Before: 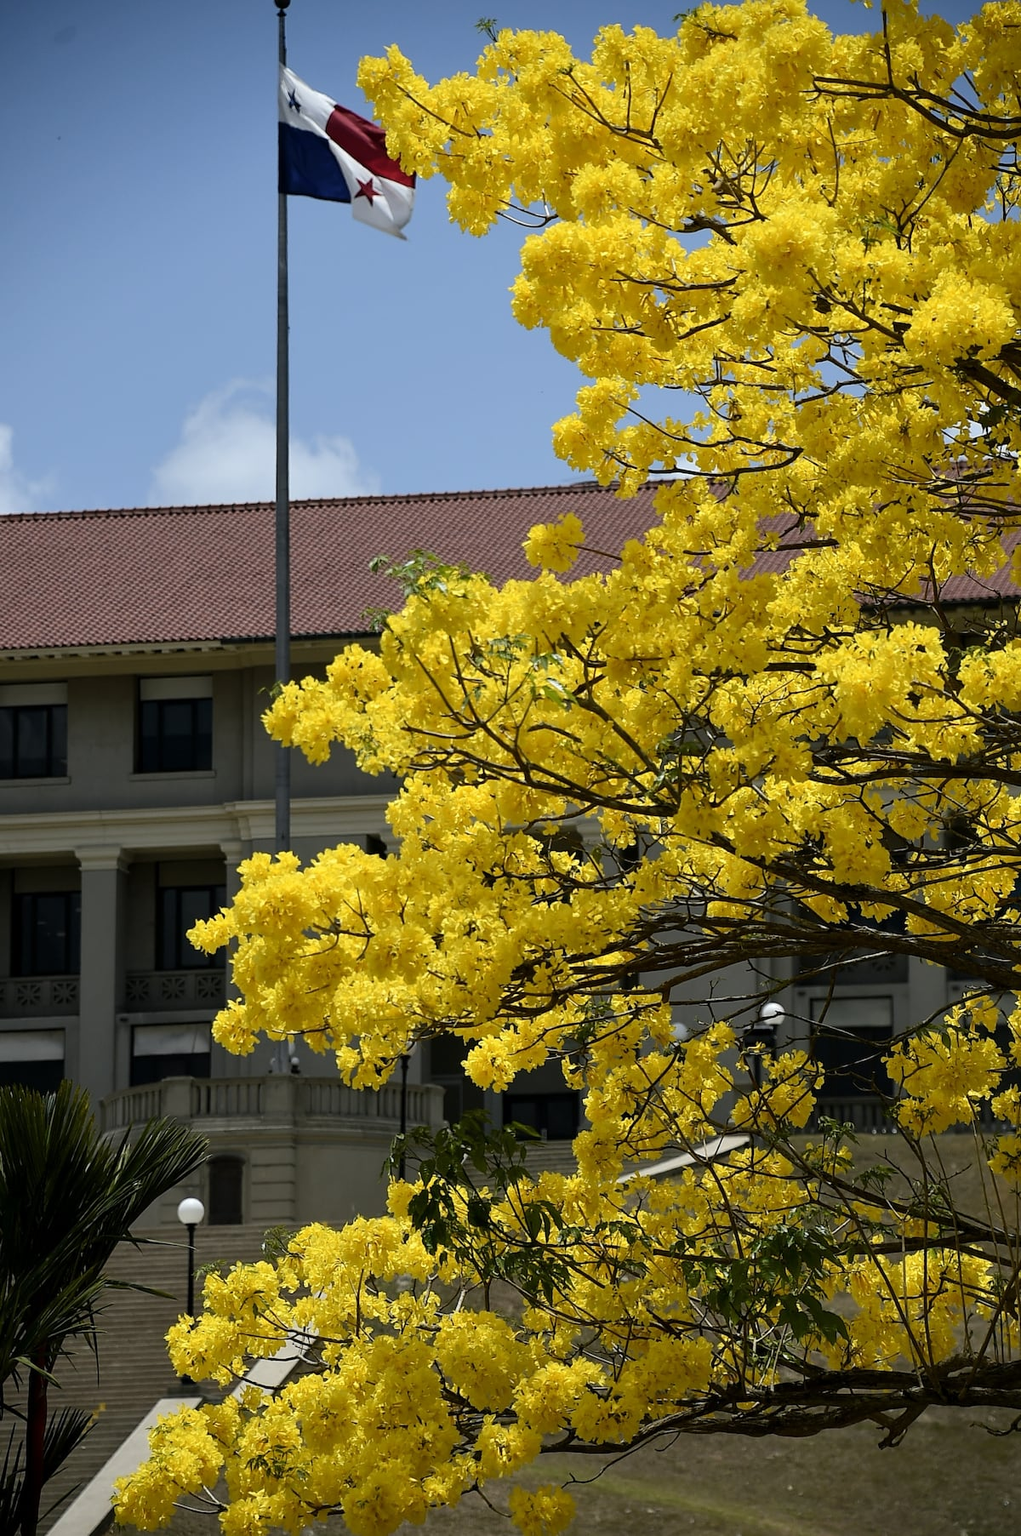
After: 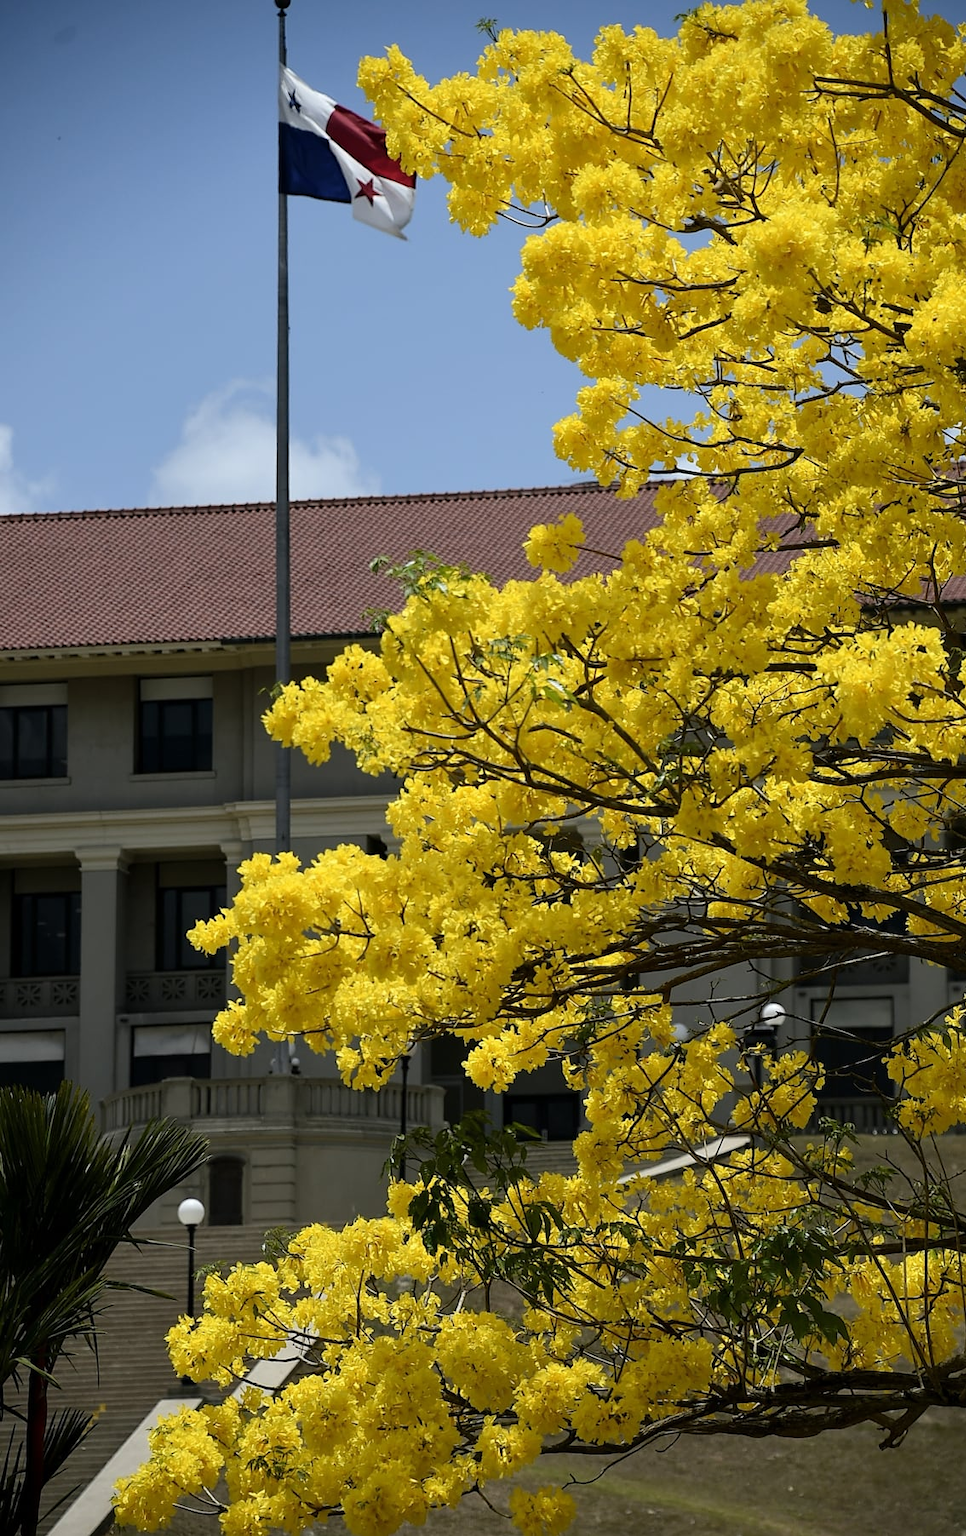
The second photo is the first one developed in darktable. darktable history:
crop and rotate: left 0%, right 5.347%
